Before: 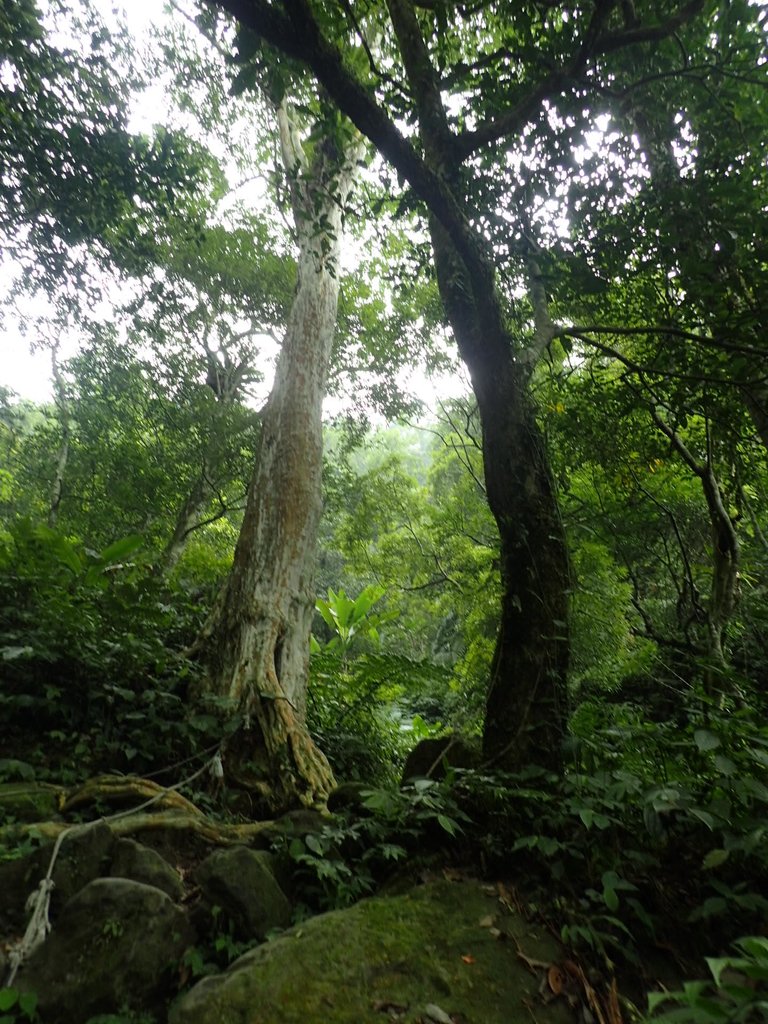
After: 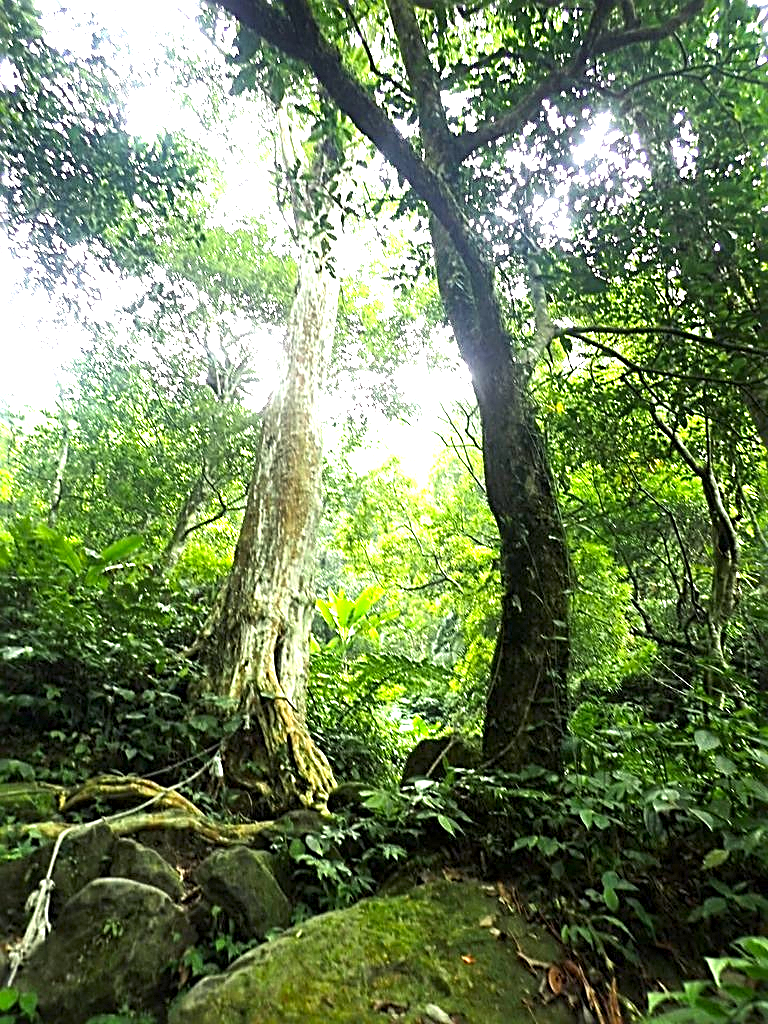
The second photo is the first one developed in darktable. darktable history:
exposure: black level correction 0.001, exposure 1.71 EV, compensate exposure bias true, compensate highlight preservation false
sharpen: radius 3.002, amount 0.769
color balance rgb: shadows lift › chroma 1.874%, shadows lift › hue 261.59°, perceptual saturation grading › global saturation 0.873%, perceptual brilliance grading › highlights 9.738%, perceptual brilliance grading › mid-tones 5.07%, global vibrance 14.325%
levels: levels [0, 0.476, 0.951]
